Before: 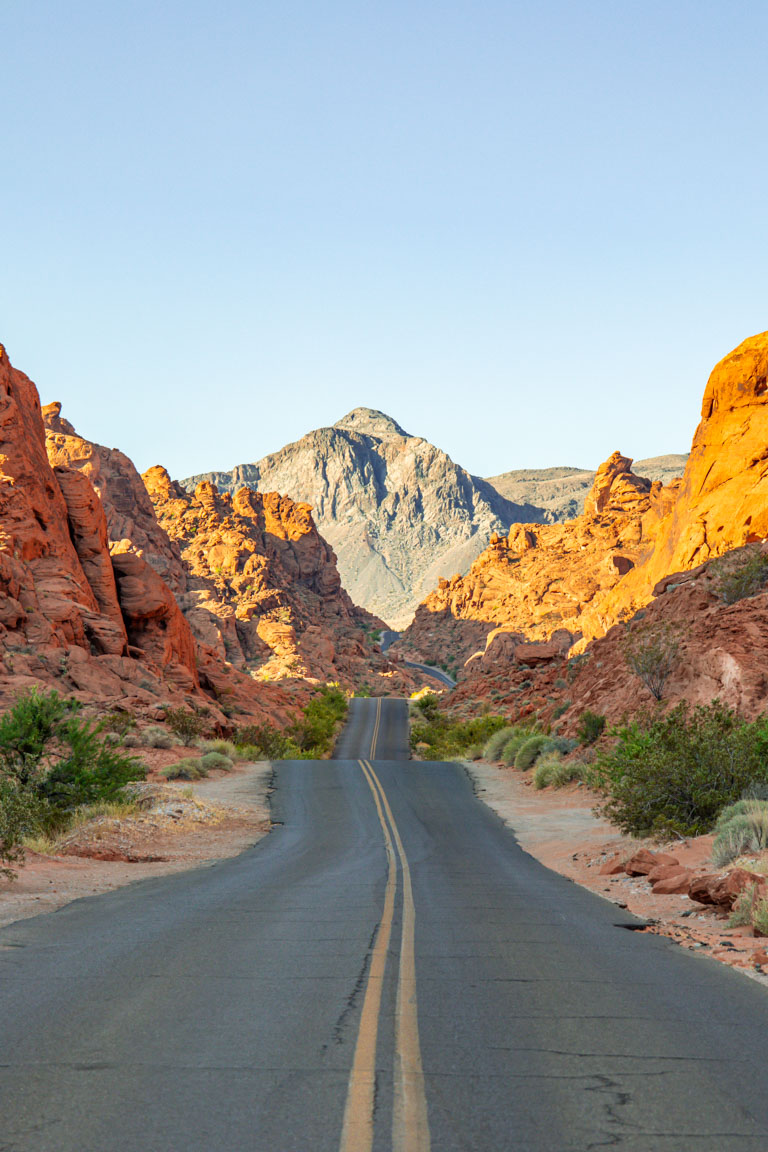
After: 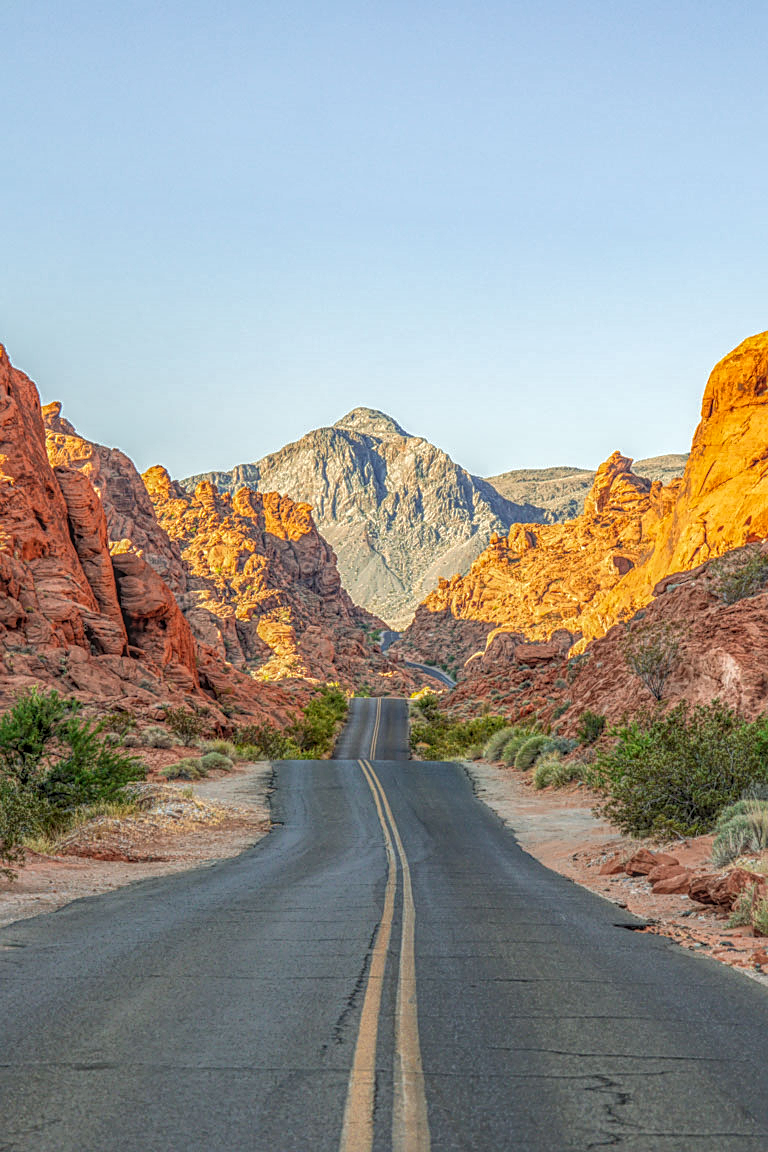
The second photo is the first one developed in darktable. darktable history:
sharpen: on, module defaults
tone equalizer: on, module defaults
local contrast: highlights 20%, shadows 30%, detail 200%, midtone range 0.2
